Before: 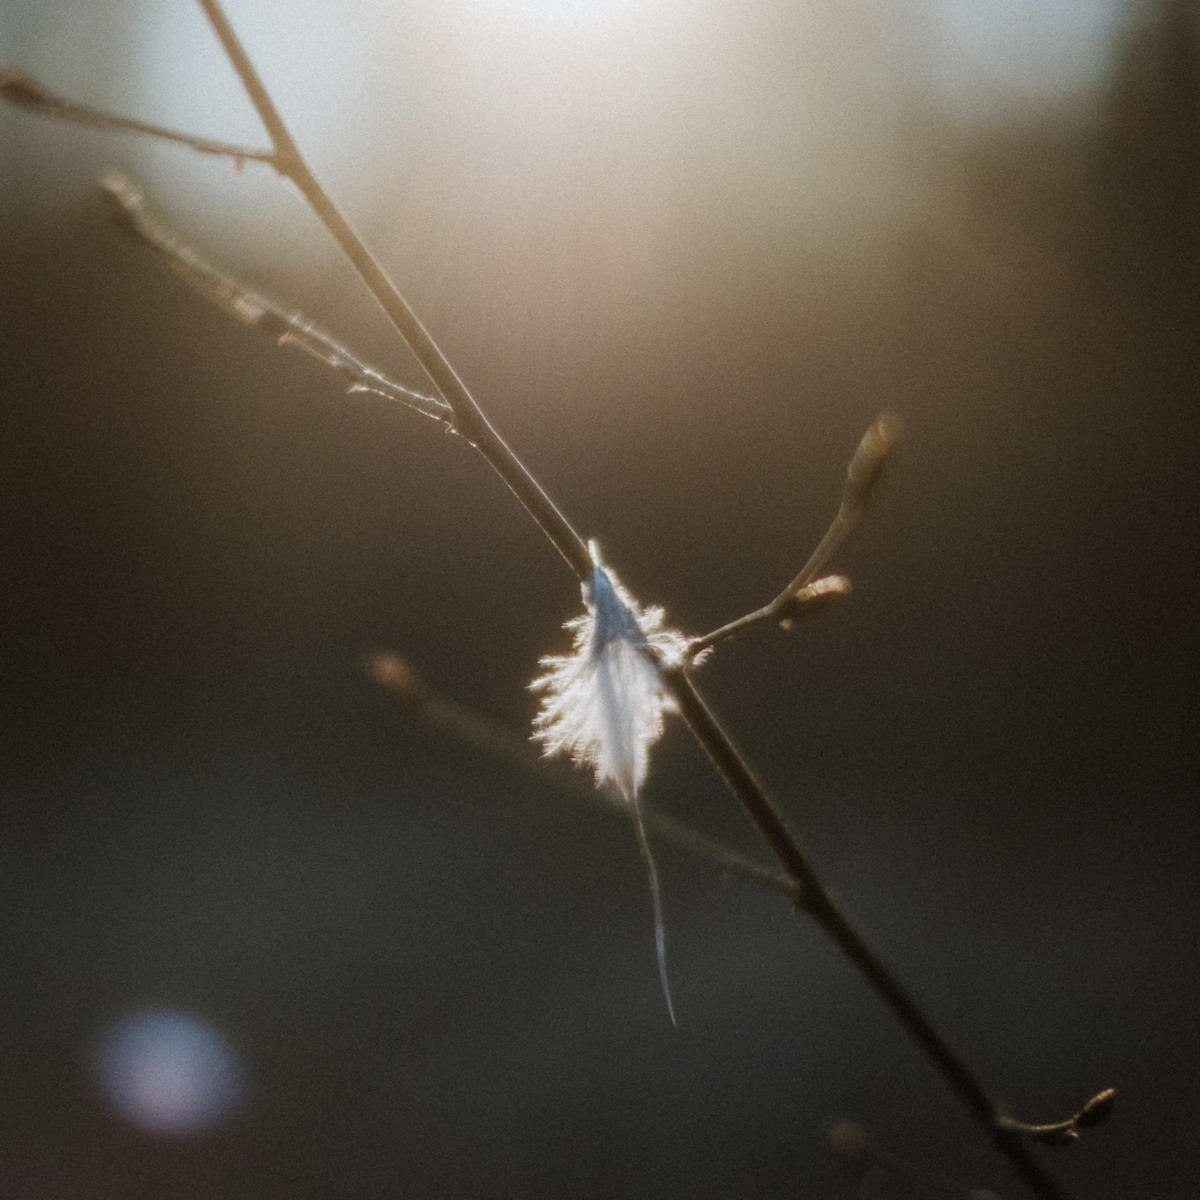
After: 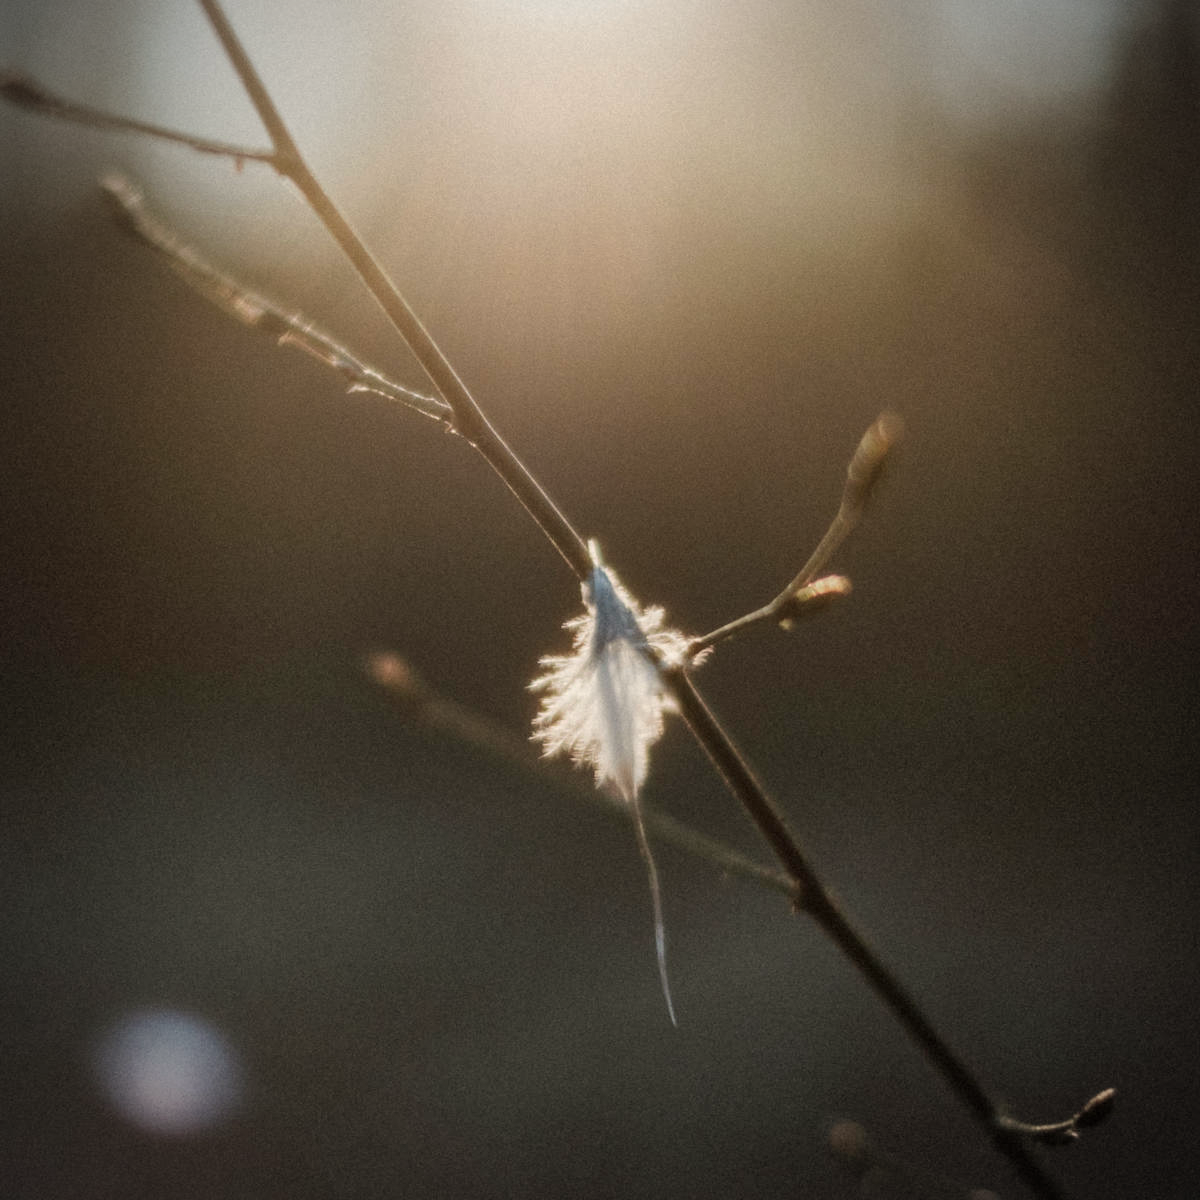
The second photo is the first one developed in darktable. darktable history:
white balance: red 1.045, blue 0.932
shadows and highlights: shadows 37.27, highlights -28.18, soften with gaussian
local contrast: mode bilateral grid, contrast 28, coarseness 16, detail 115%, midtone range 0.2
vignetting: fall-off radius 60.92%
